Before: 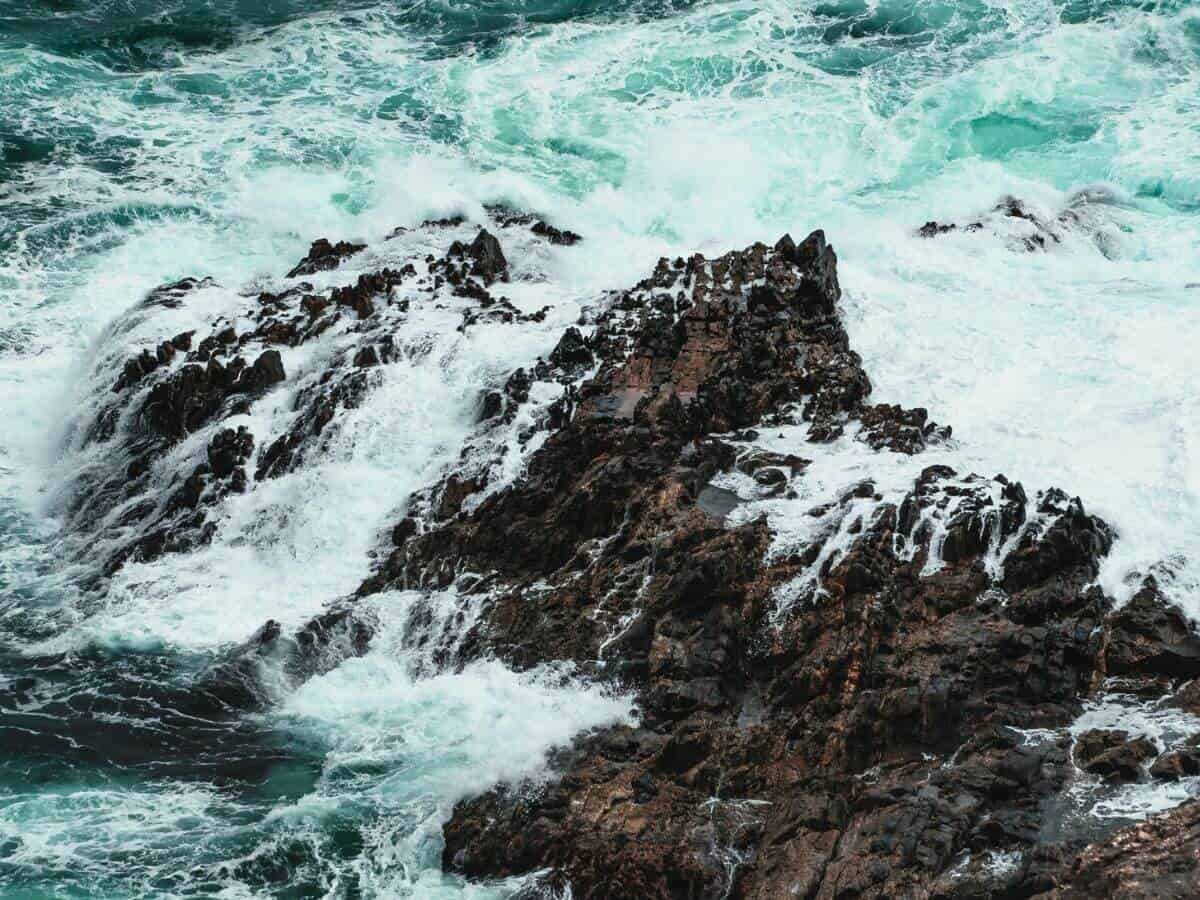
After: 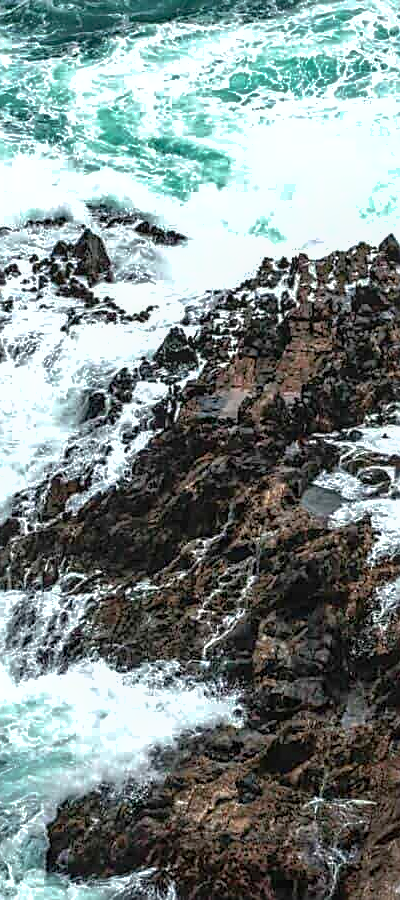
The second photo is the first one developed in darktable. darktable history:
crop: left 33.061%, right 33.605%
shadows and highlights: on, module defaults
tone equalizer: -8 EV -0.419 EV, -7 EV -0.415 EV, -6 EV -0.311 EV, -5 EV -0.214 EV, -3 EV 0.215 EV, -2 EV 0.305 EV, -1 EV 0.407 EV, +0 EV 0.438 EV, edges refinement/feathering 500, mask exposure compensation -1.57 EV, preserve details no
exposure: compensate highlight preservation false
sharpen: on, module defaults
levels: levels [0, 0.476, 0.951]
local contrast: on, module defaults
